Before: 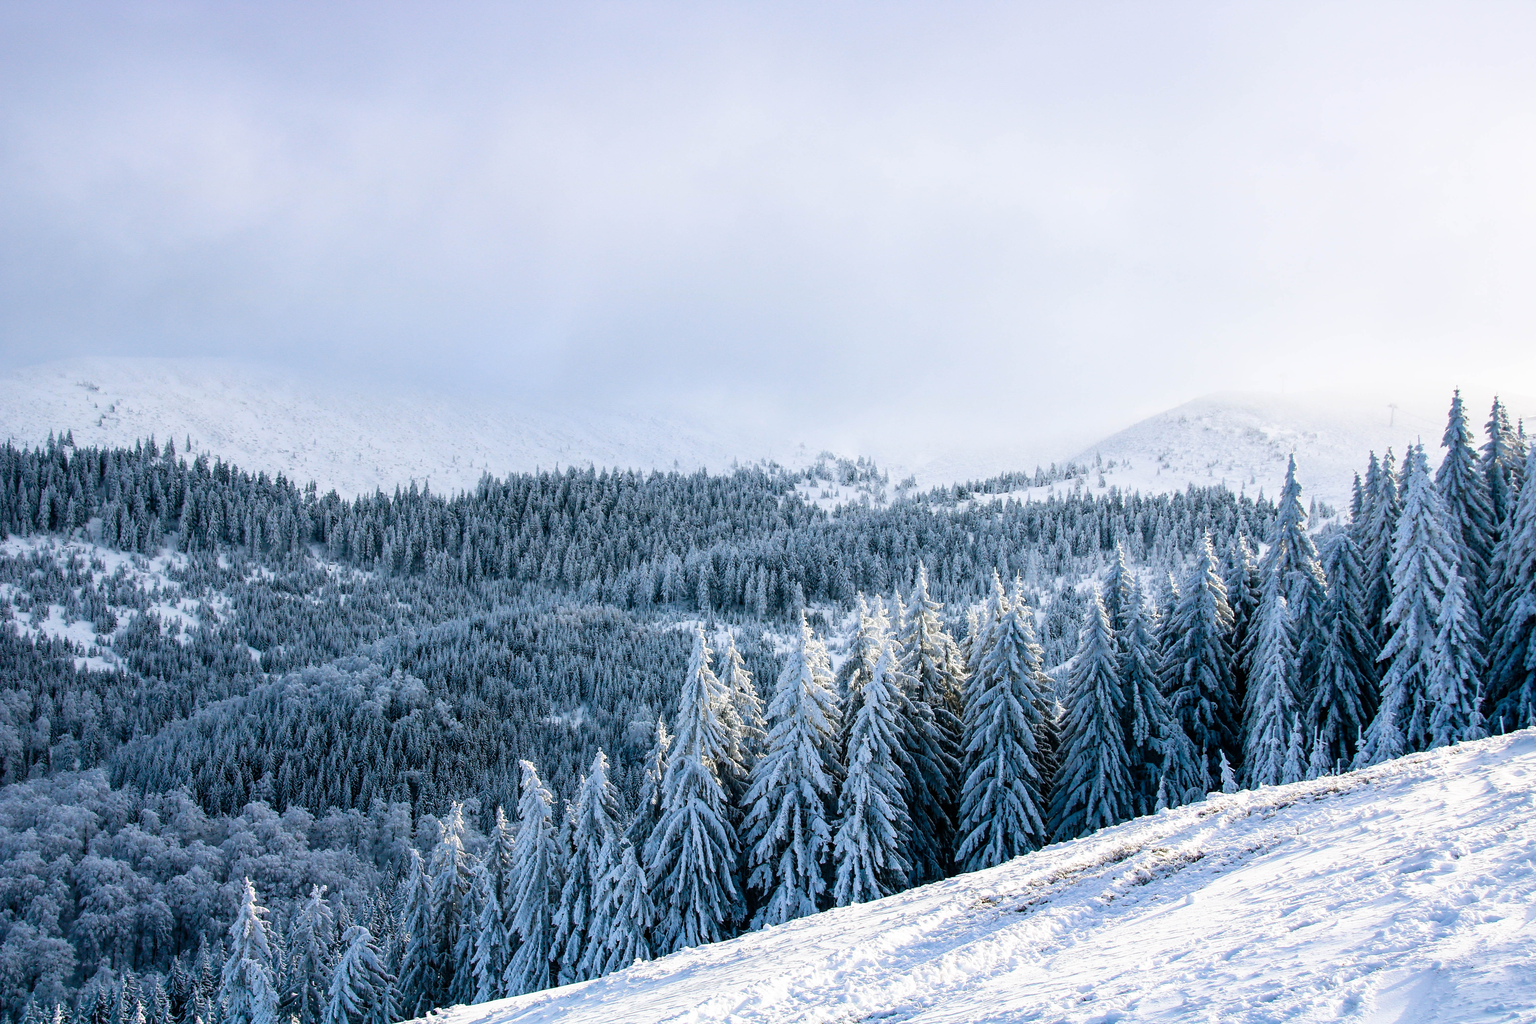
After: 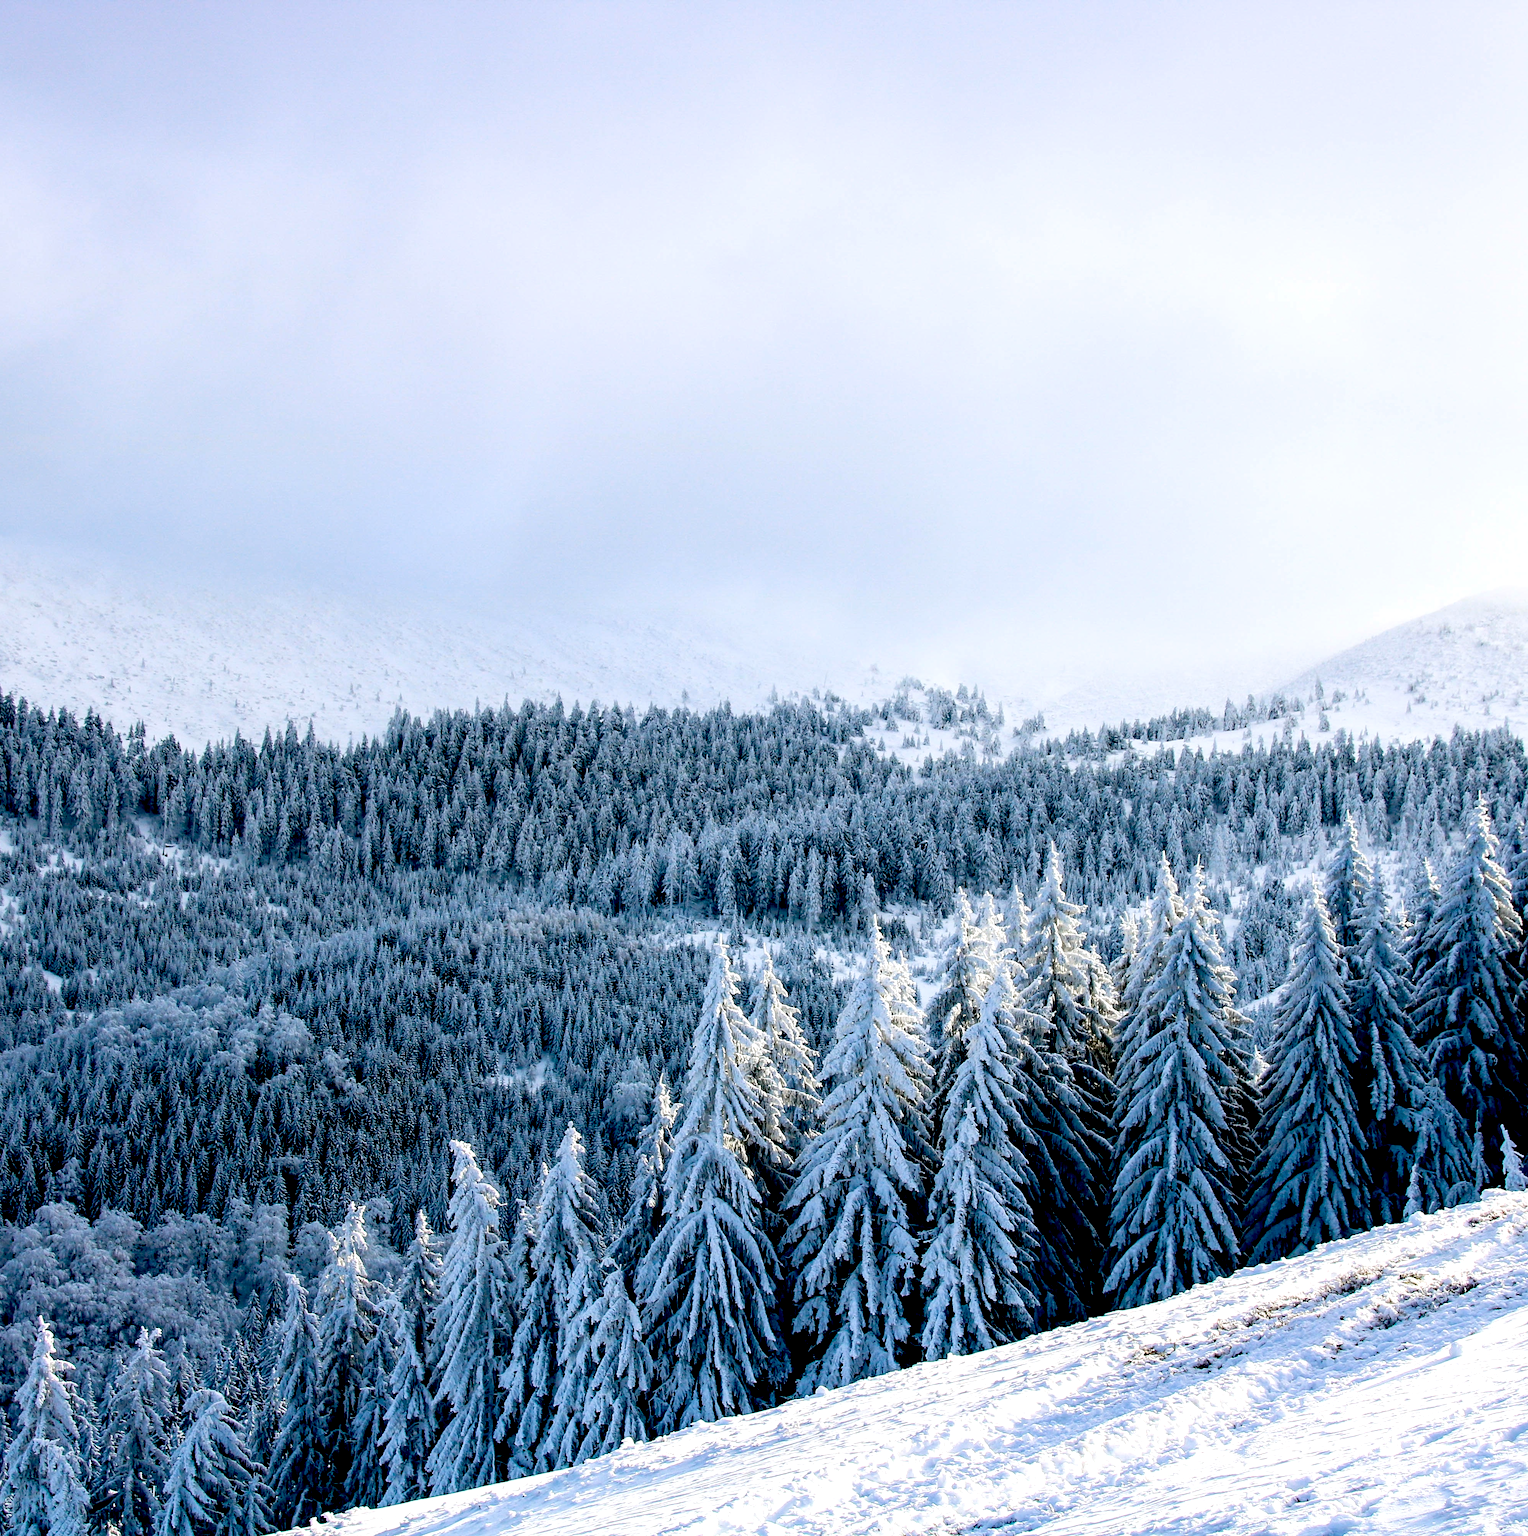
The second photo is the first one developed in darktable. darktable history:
exposure: black level correction 0.026, exposure 0.182 EV, compensate highlight preservation false
crop and rotate: left 14.326%, right 19.333%
